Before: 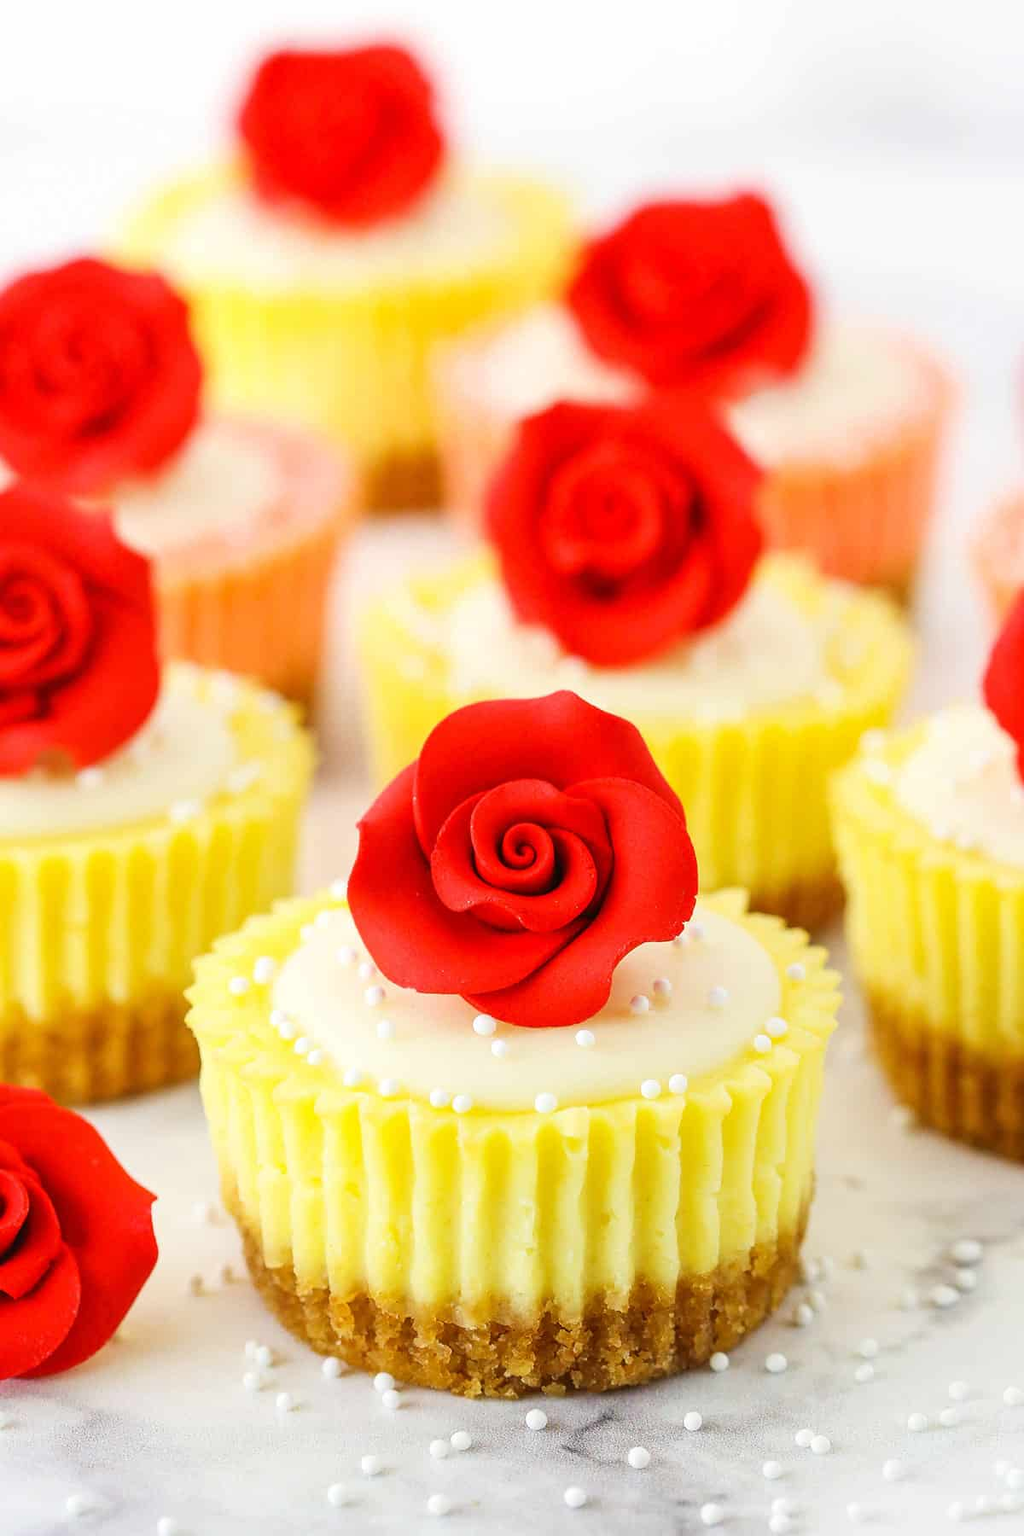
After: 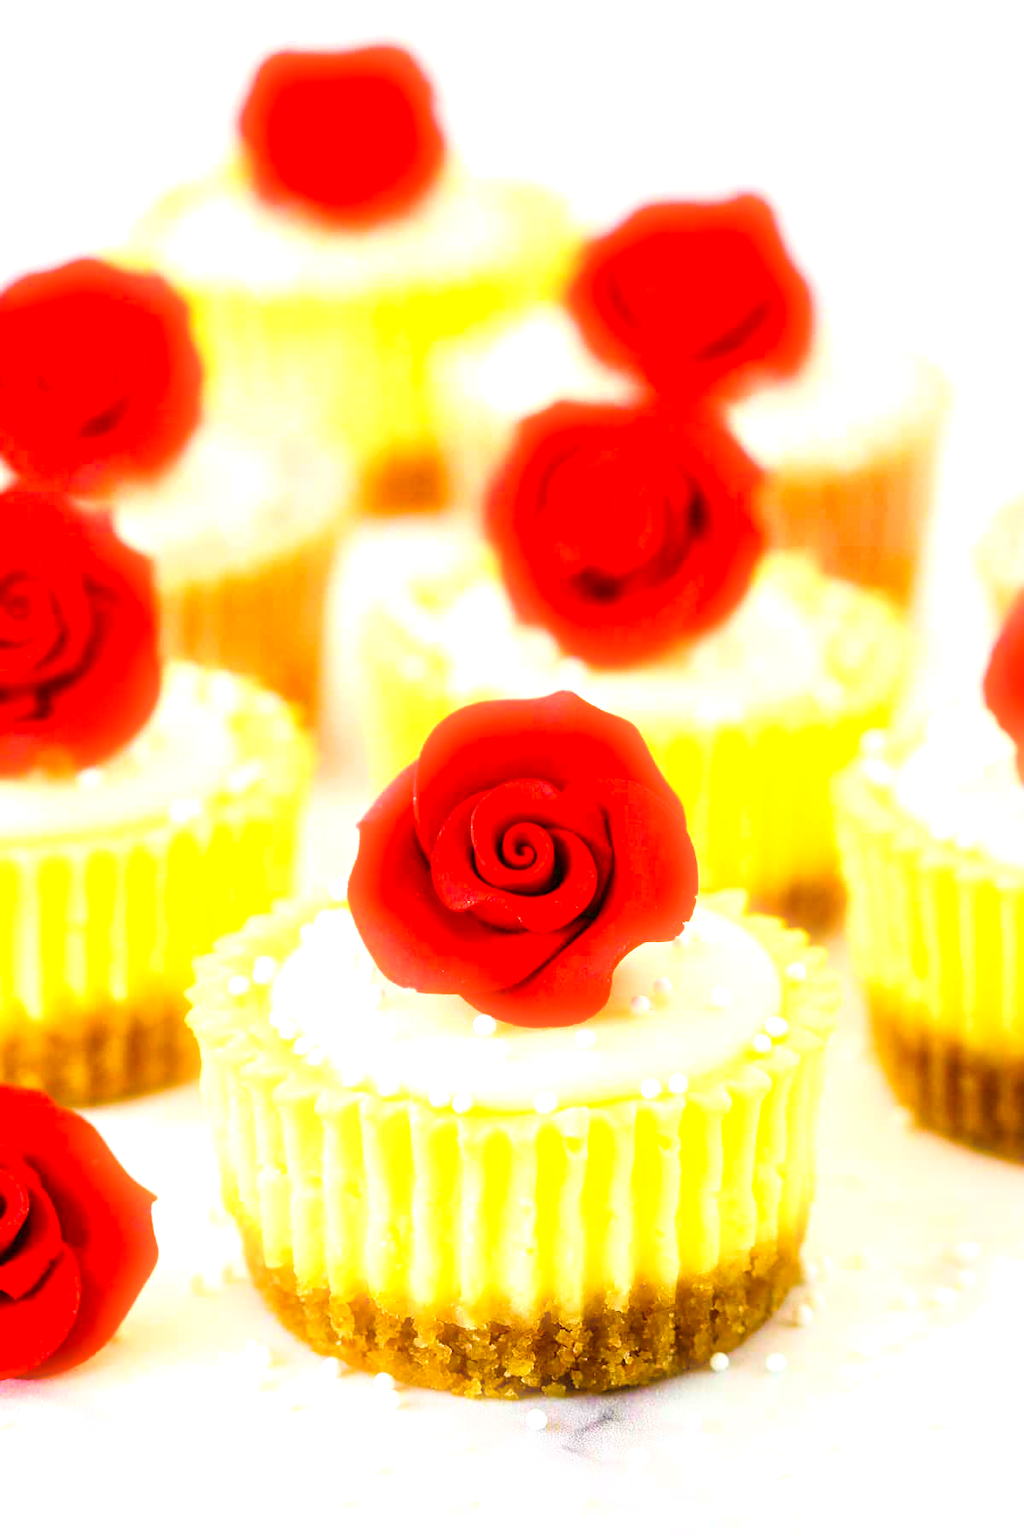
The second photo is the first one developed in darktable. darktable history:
haze removal: on, module defaults
bloom: size 5%, threshold 95%, strength 15%
color balance rgb: linear chroma grading › shadows -2.2%, linear chroma grading › highlights -15%, linear chroma grading › global chroma -10%, linear chroma grading › mid-tones -10%, perceptual saturation grading › global saturation 45%, perceptual saturation grading › highlights -50%, perceptual saturation grading › shadows 30%, perceptual brilliance grading › global brilliance 18%, global vibrance 45%
velvia: on, module defaults
